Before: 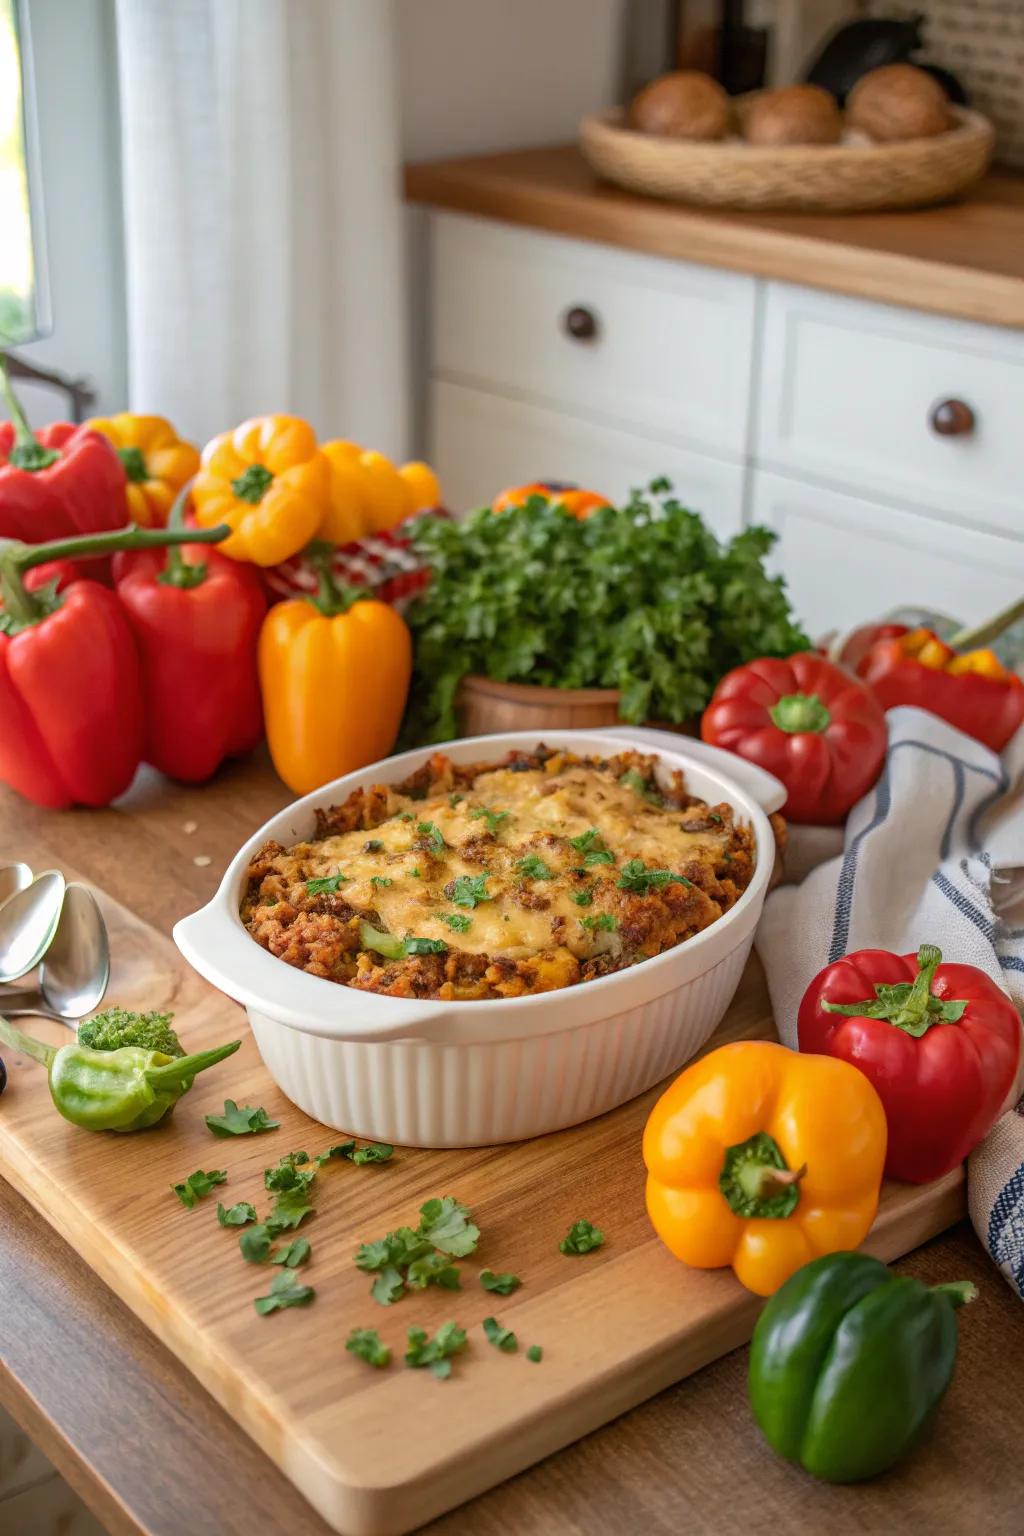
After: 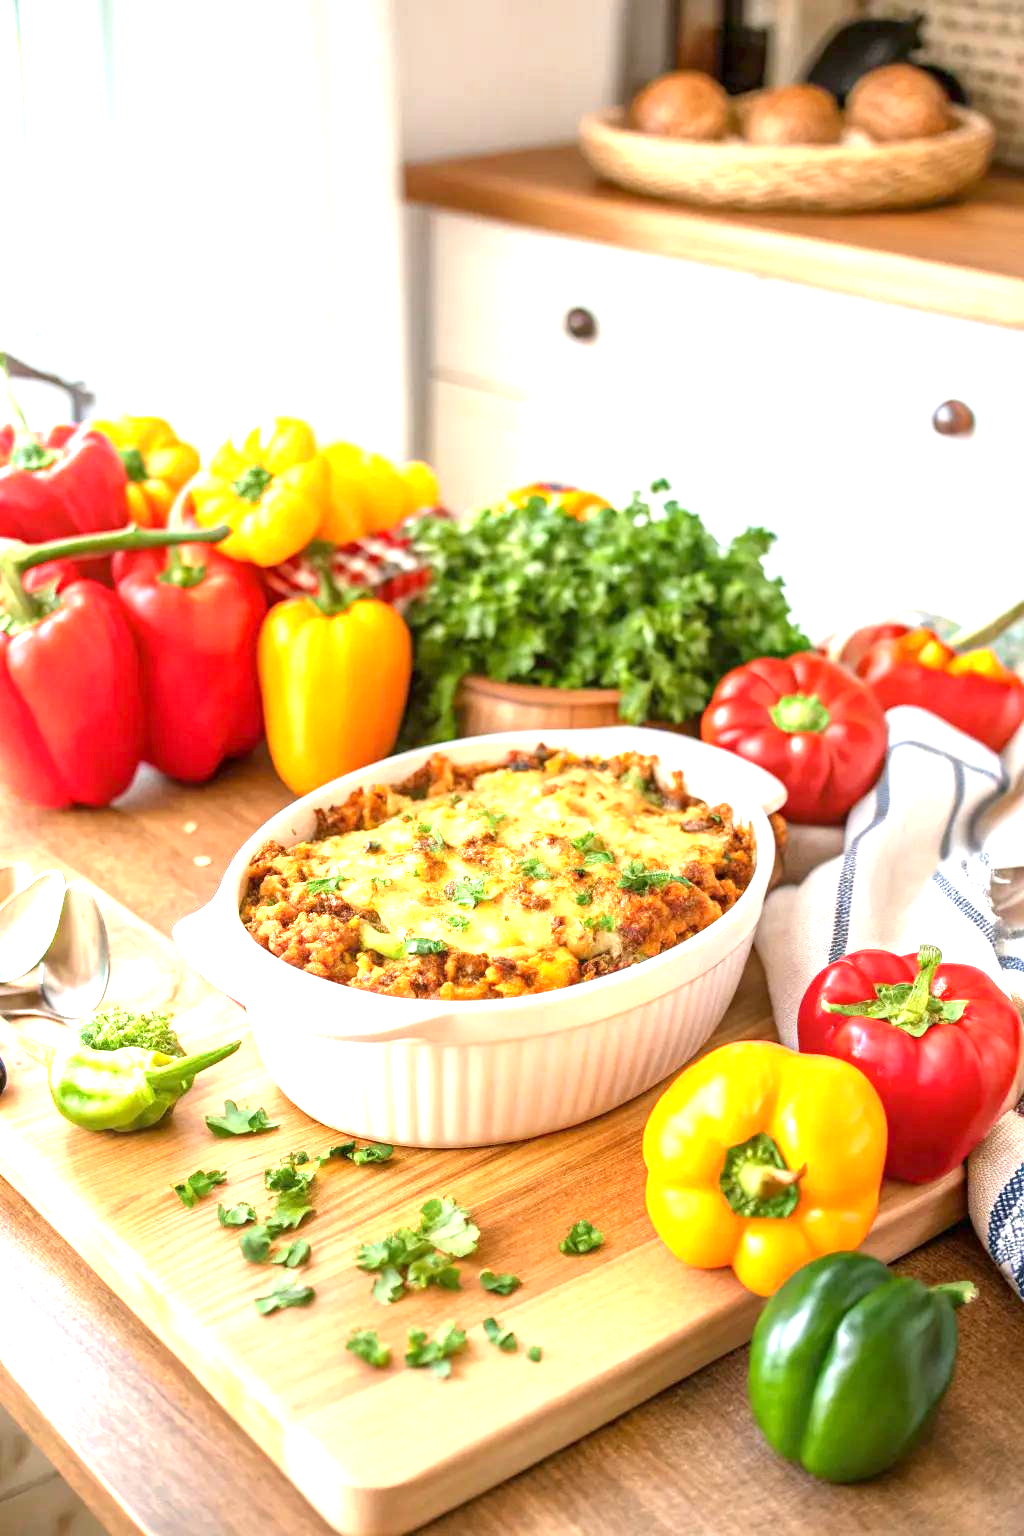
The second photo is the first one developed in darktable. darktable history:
exposure: black level correction 0.001, exposure 1.807 EV, compensate exposure bias true, compensate highlight preservation false
